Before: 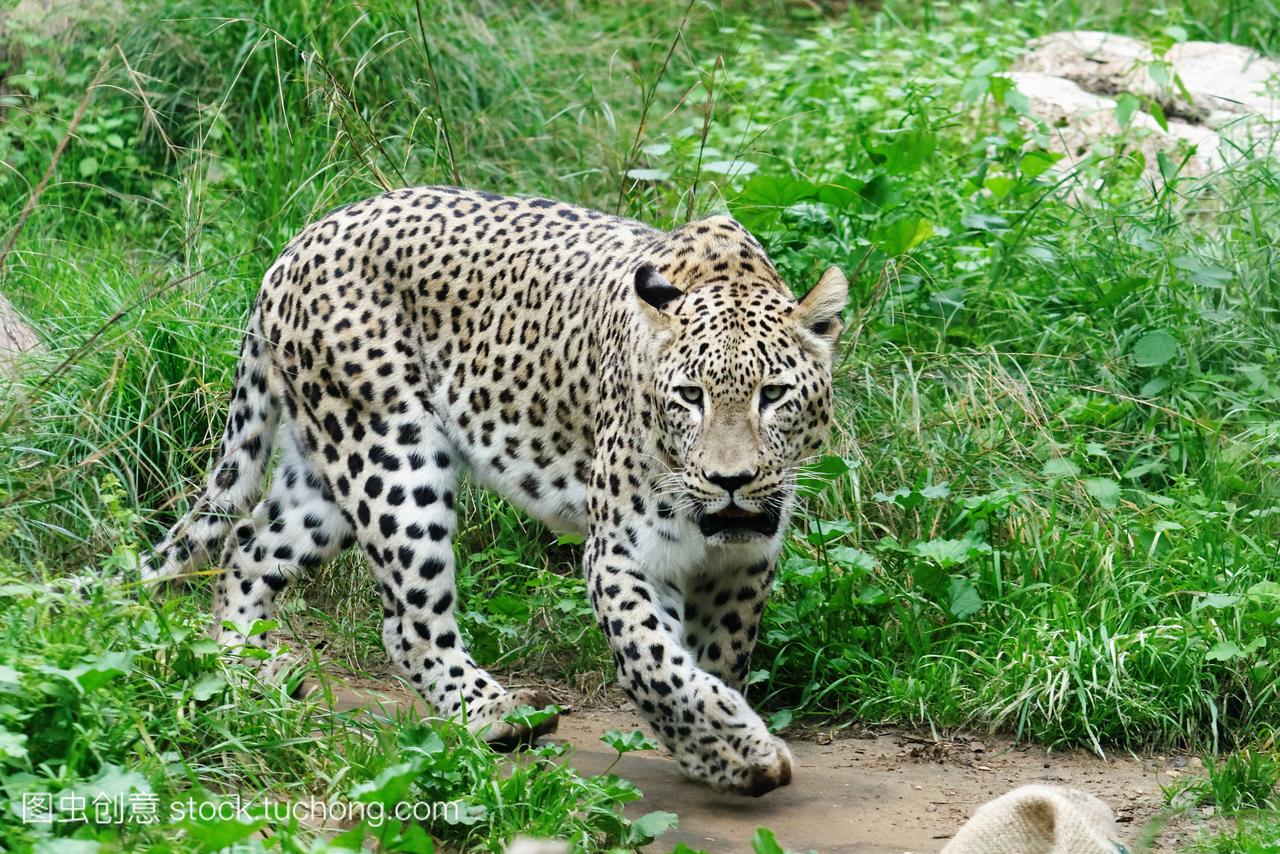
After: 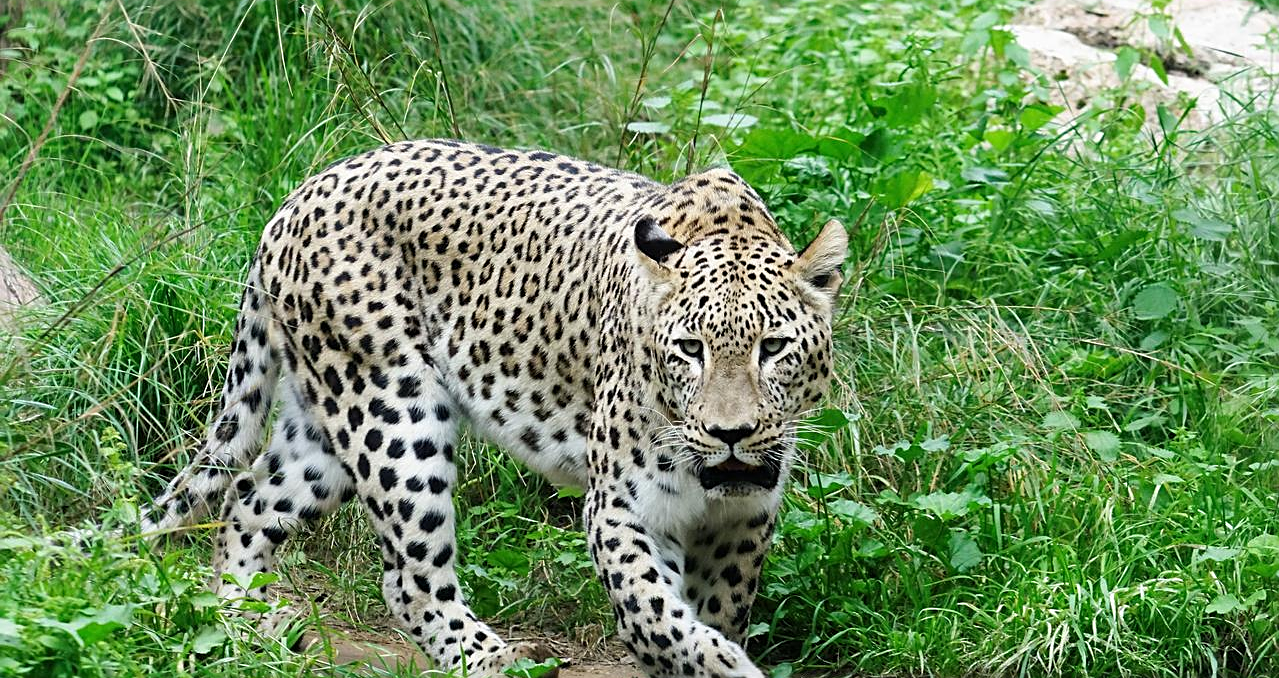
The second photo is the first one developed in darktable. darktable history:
exposure: compensate highlight preservation false
sharpen: on, module defaults
crop and rotate: top 5.667%, bottom 14.937%
